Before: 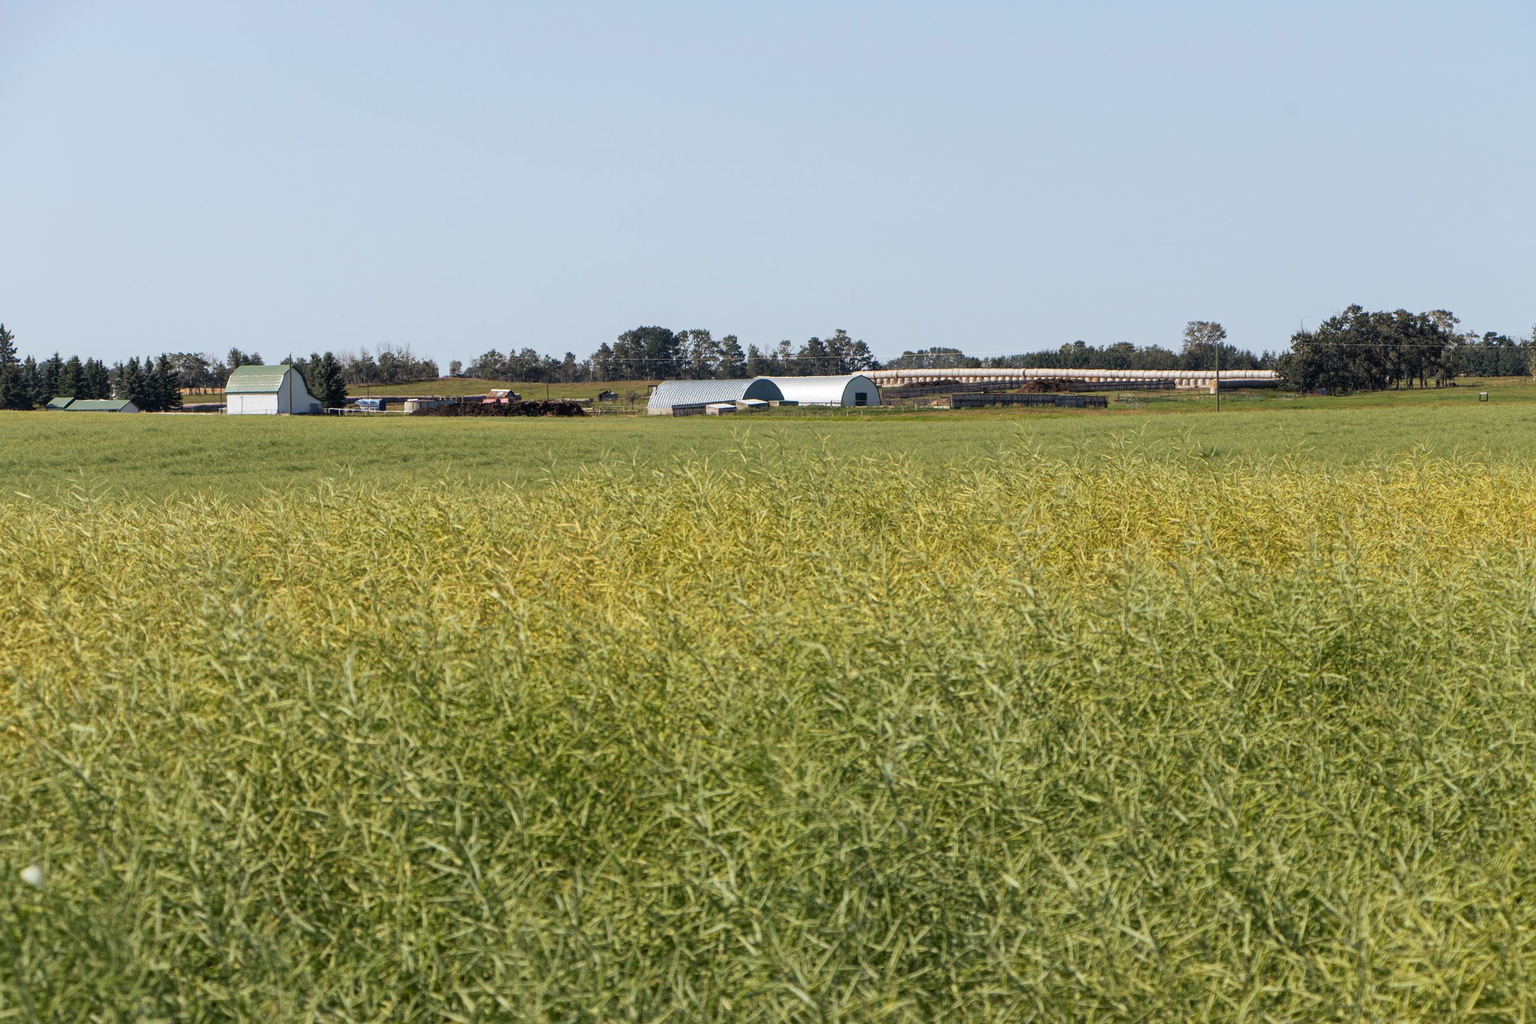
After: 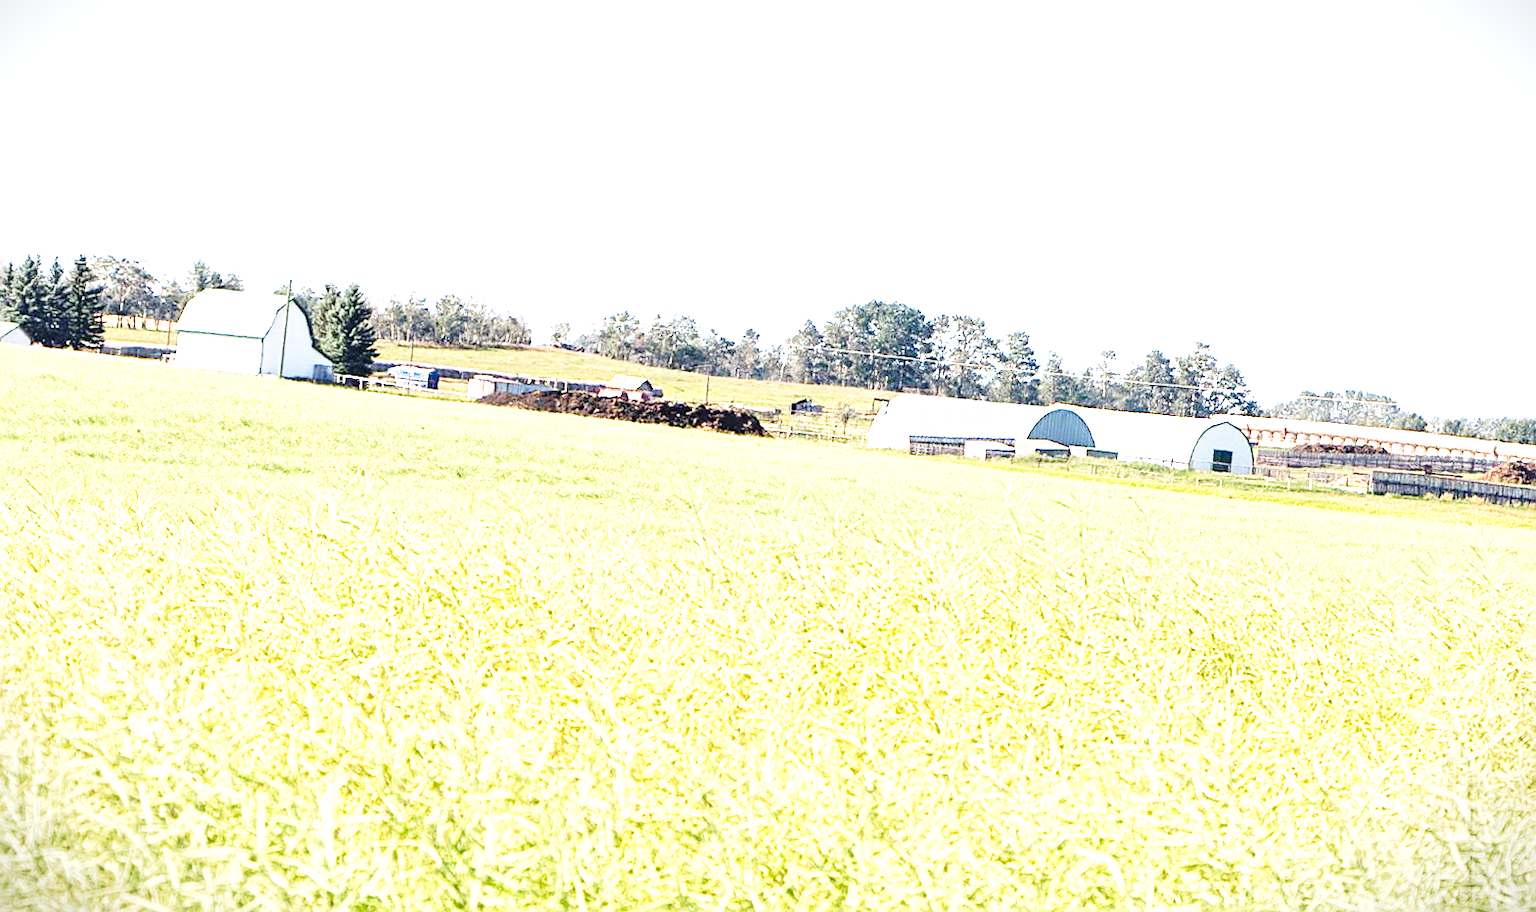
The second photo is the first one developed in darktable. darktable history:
sharpen: on, module defaults
exposure: exposure 2.254 EV, compensate highlight preservation false
base curve: curves: ch0 [(0, 0) (0.028, 0.03) (0.121, 0.232) (0.46, 0.748) (0.859, 0.968) (1, 1)], preserve colors none
tone equalizer: -8 EV 0.079 EV, edges refinement/feathering 500, mask exposure compensation -1.57 EV, preserve details no
vignetting: fall-off start 99.87%, width/height ratio 1.31
crop and rotate: angle -6.56°, left 2.104%, top 6.825%, right 27.589%, bottom 30.464%
